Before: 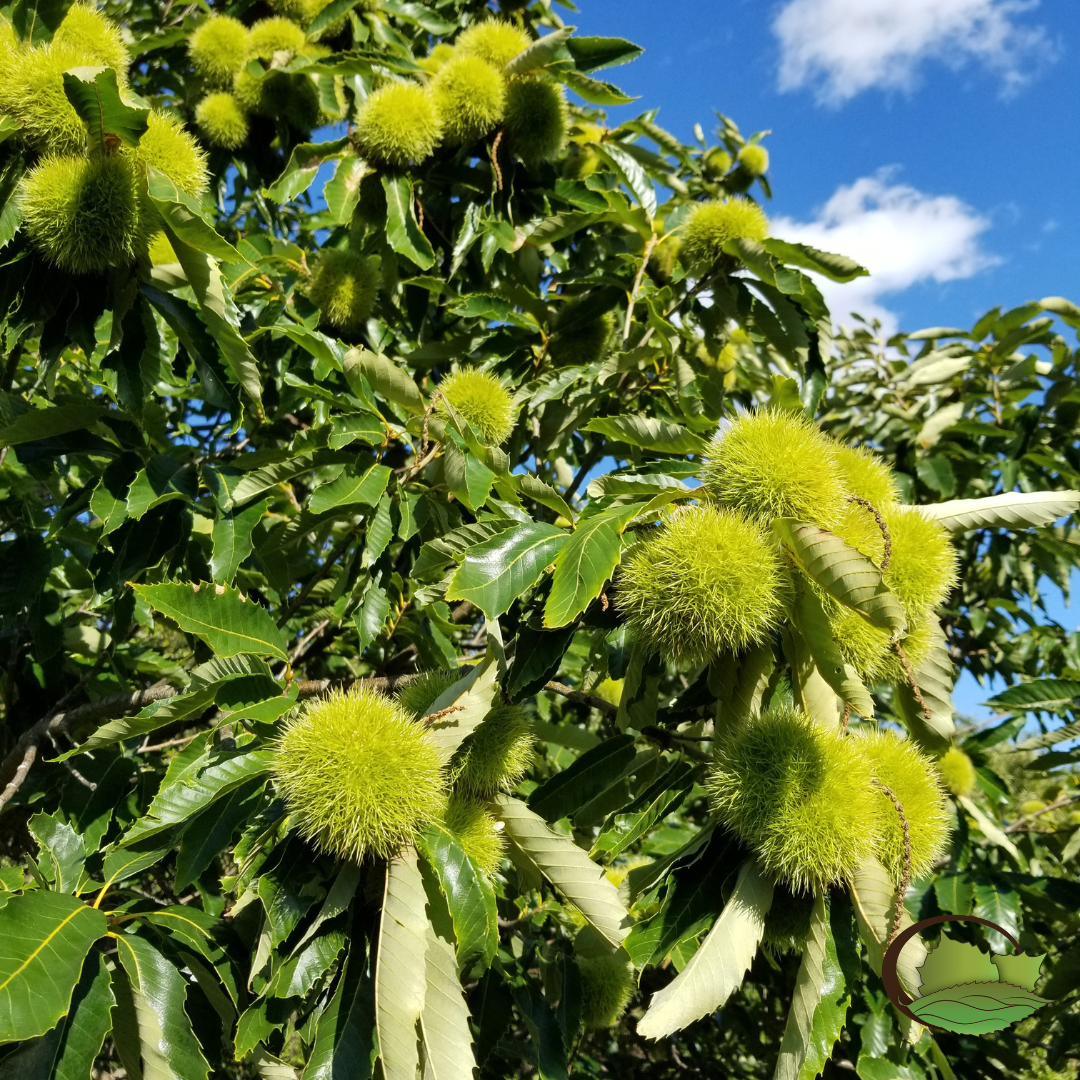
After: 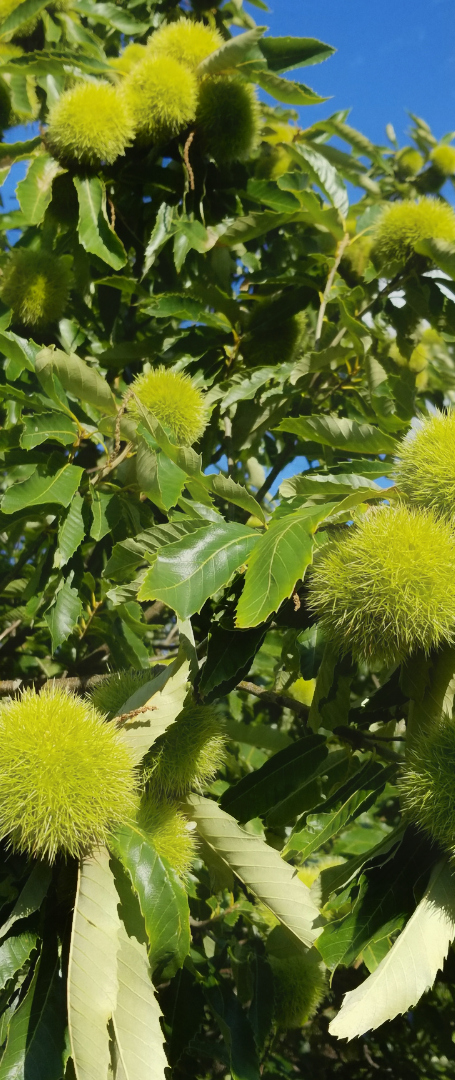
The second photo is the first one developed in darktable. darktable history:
contrast equalizer: octaves 7, y [[0.6 ×6], [0.55 ×6], [0 ×6], [0 ×6], [0 ×6]], mix -1
crop: left 28.583%, right 29.231%
